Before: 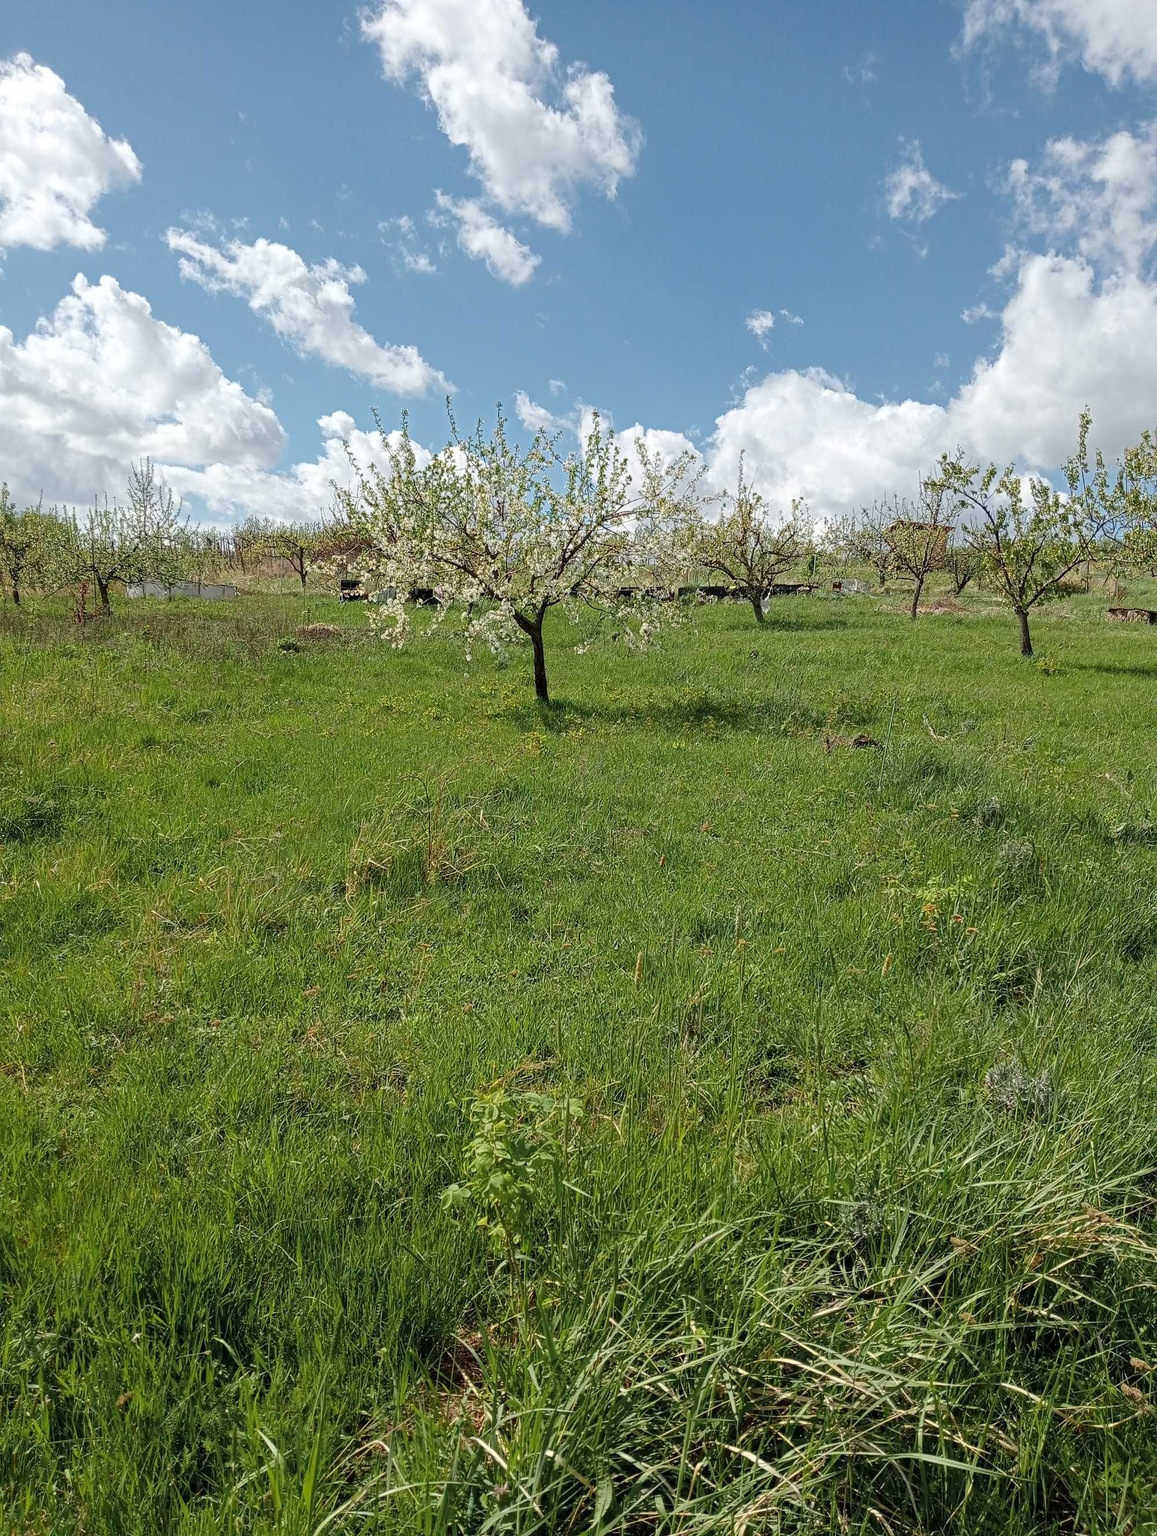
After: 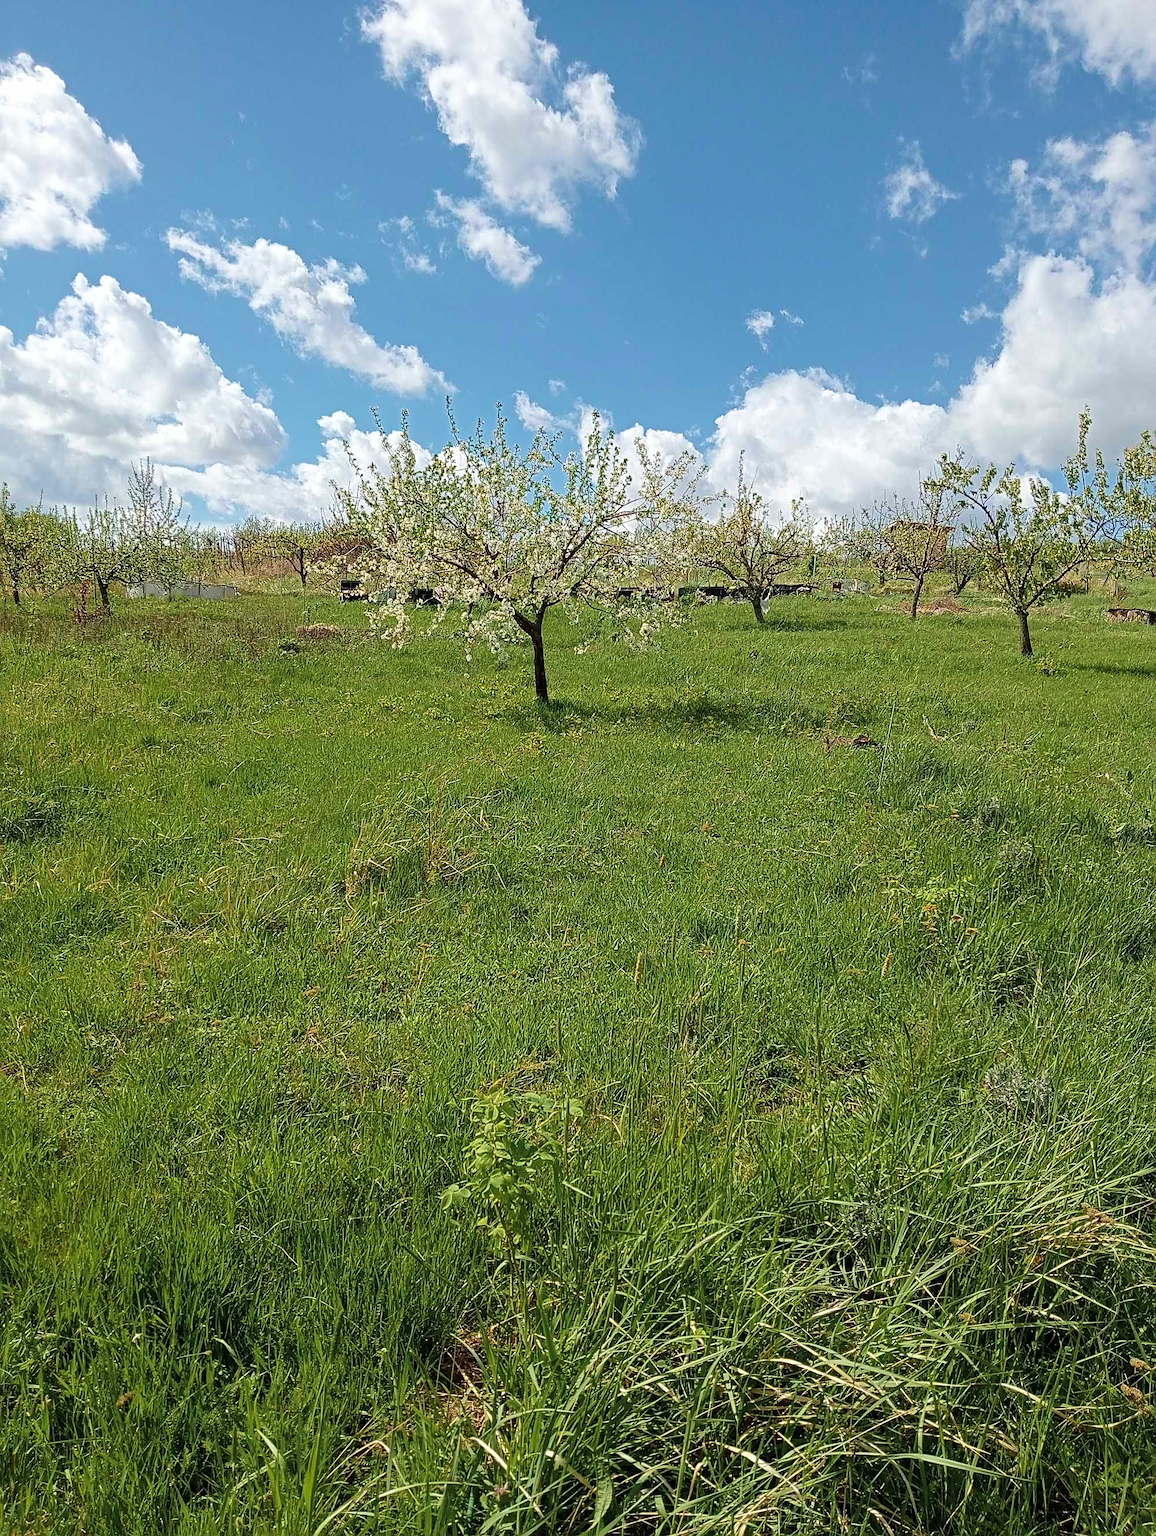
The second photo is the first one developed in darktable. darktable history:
sharpen: on, module defaults
velvia: strength 44.81%
